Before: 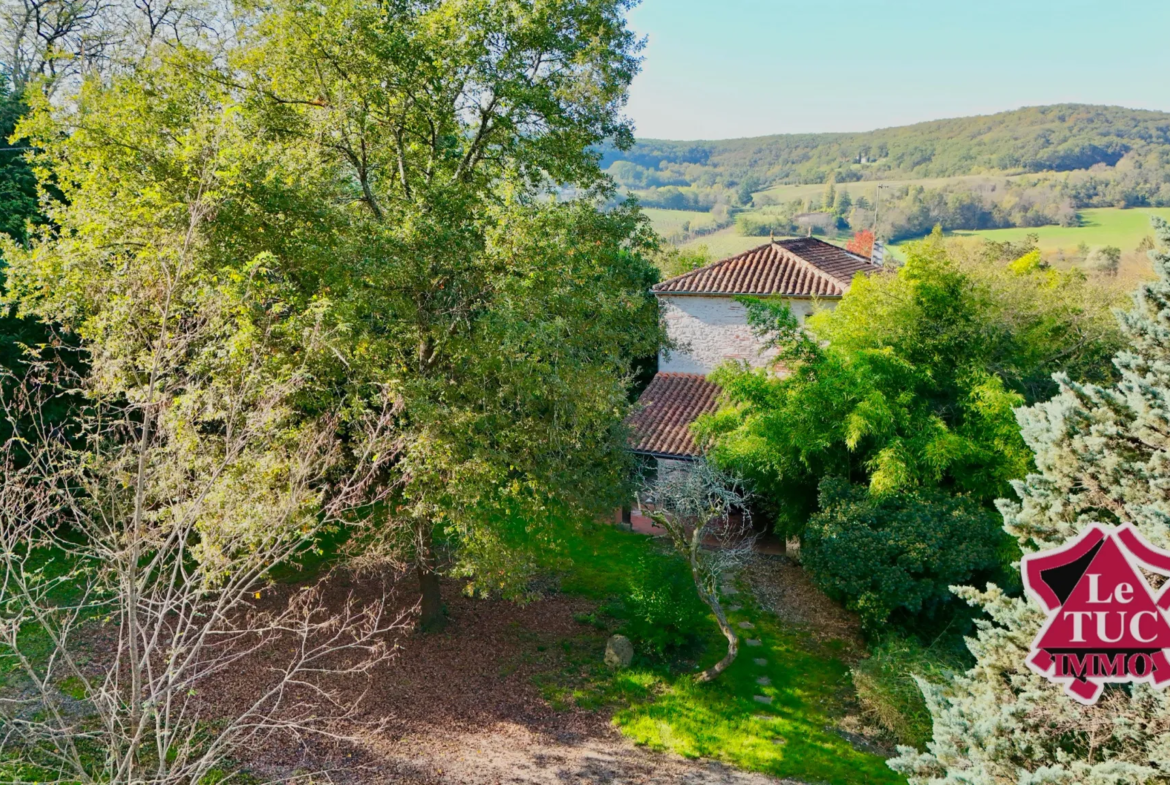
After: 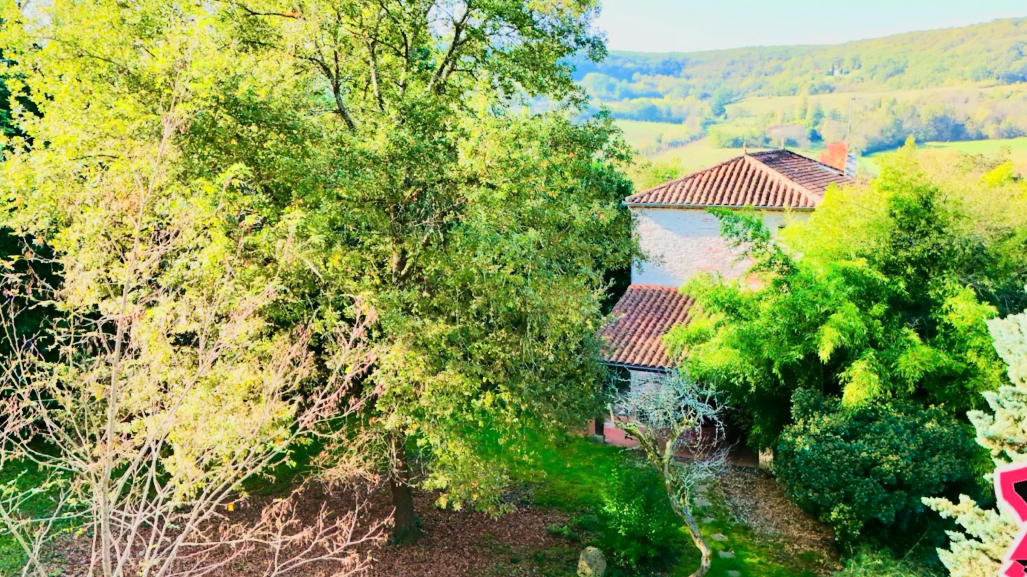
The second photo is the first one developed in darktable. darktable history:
velvia: on, module defaults
crop and rotate: left 2.355%, top 11.234%, right 9.806%, bottom 15.163%
tone equalizer: -7 EV 0.156 EV, -6 EV 0.575 EV, -5 EV 1.14 EV, -4 EV 1.34 EV, -3 EV 1.18 EV, -2 EV 0.6 EV, -1 EV 0.149 EV, edges refinement/feathering 500, mask exposure compensation -1.57 EV, preserve details no
